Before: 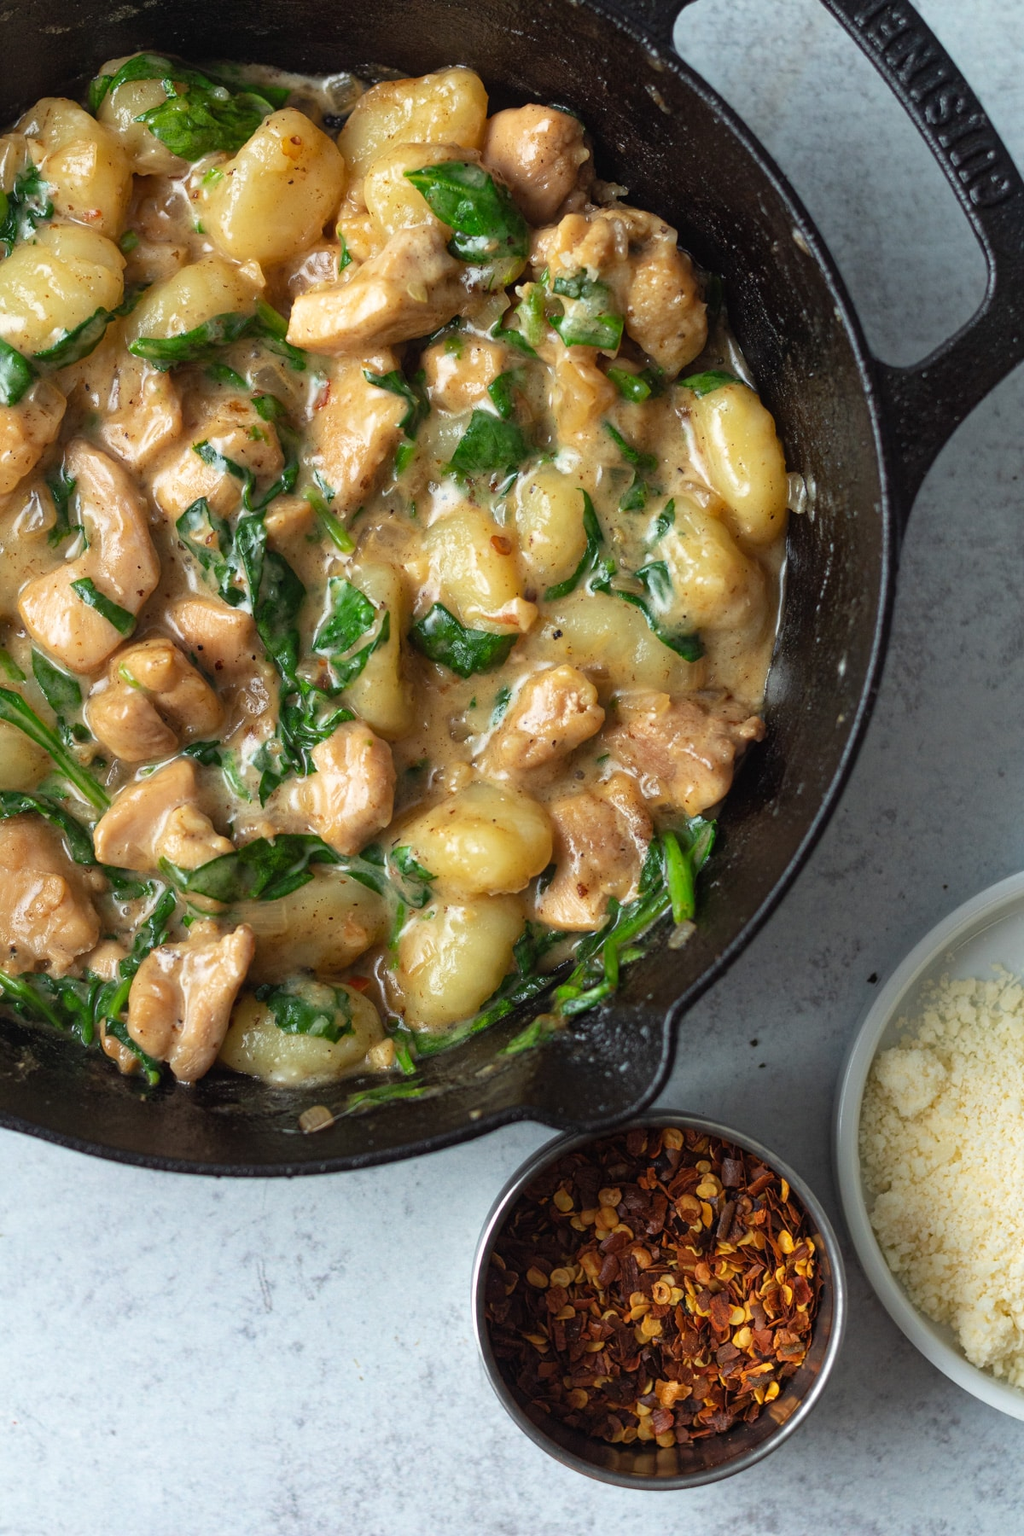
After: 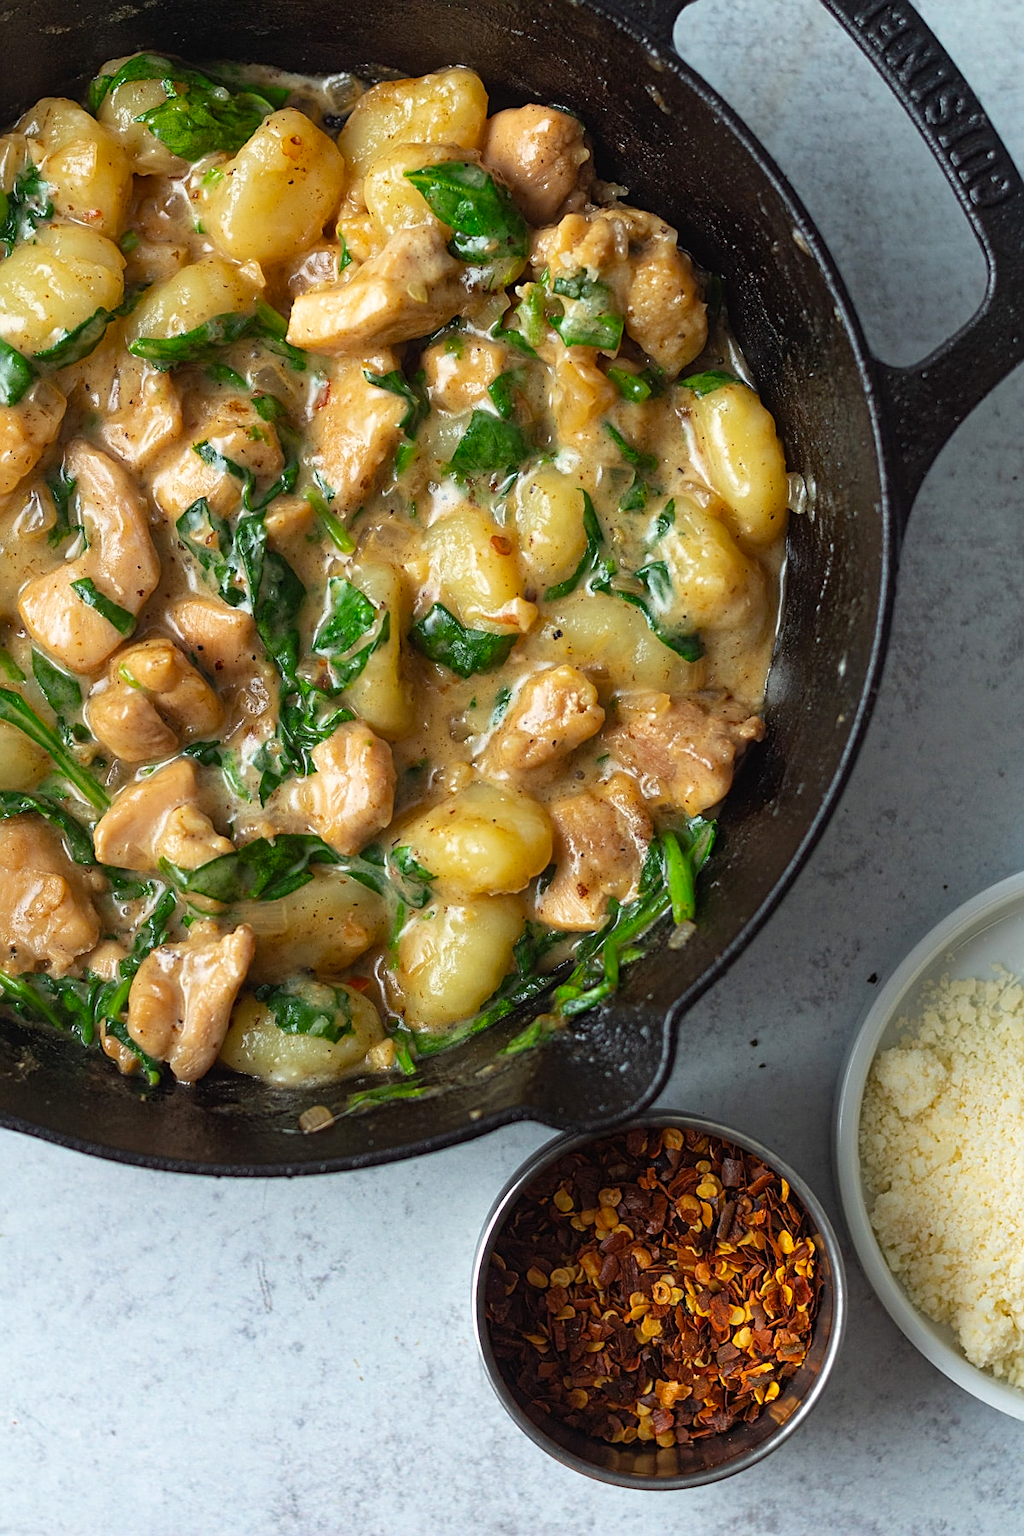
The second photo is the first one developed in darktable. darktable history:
sharpen: on, module defaults
color balance: output saturation 110%
